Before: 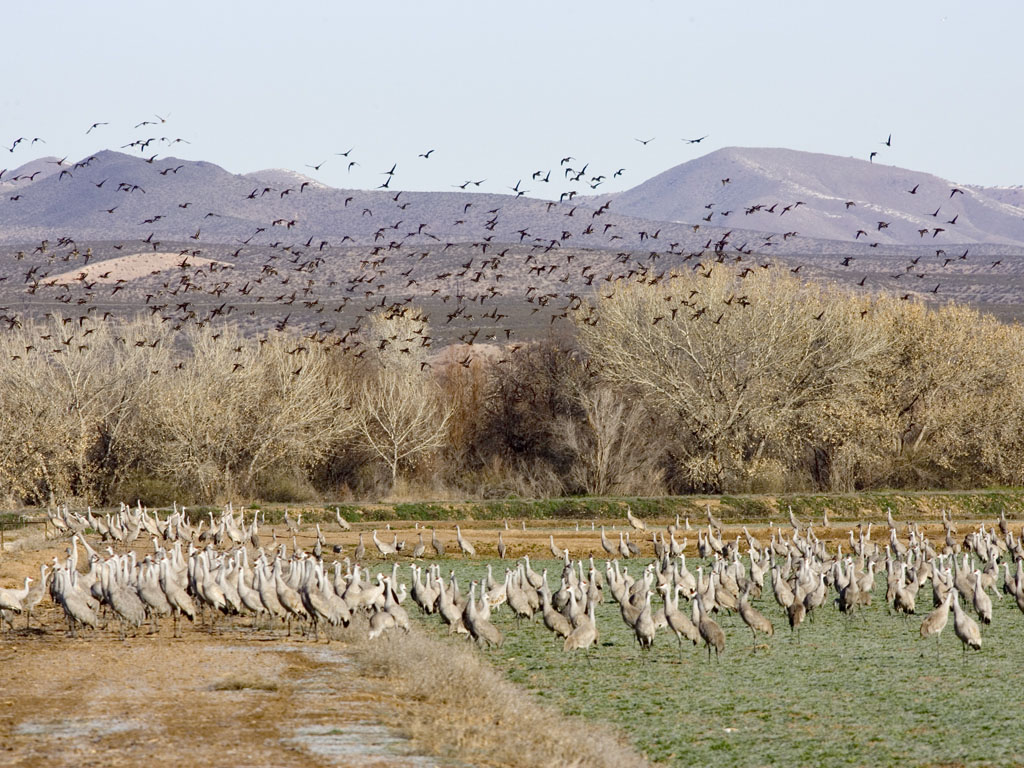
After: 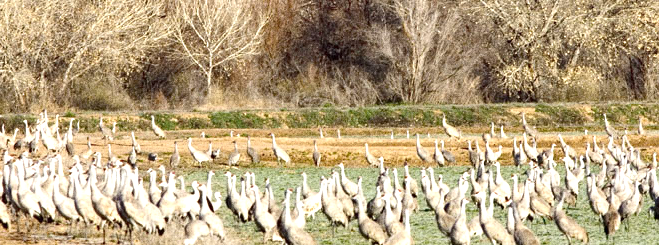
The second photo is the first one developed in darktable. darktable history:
exposure: exposure 0.95 EV, compensate highlight preservation false
grain: coarseness 11.82 ISO, strength 36.67%, mid-tones bias 74.17%
crop: left 18.091%, top 51.13%, right 17.525%, bottom 16.85%
